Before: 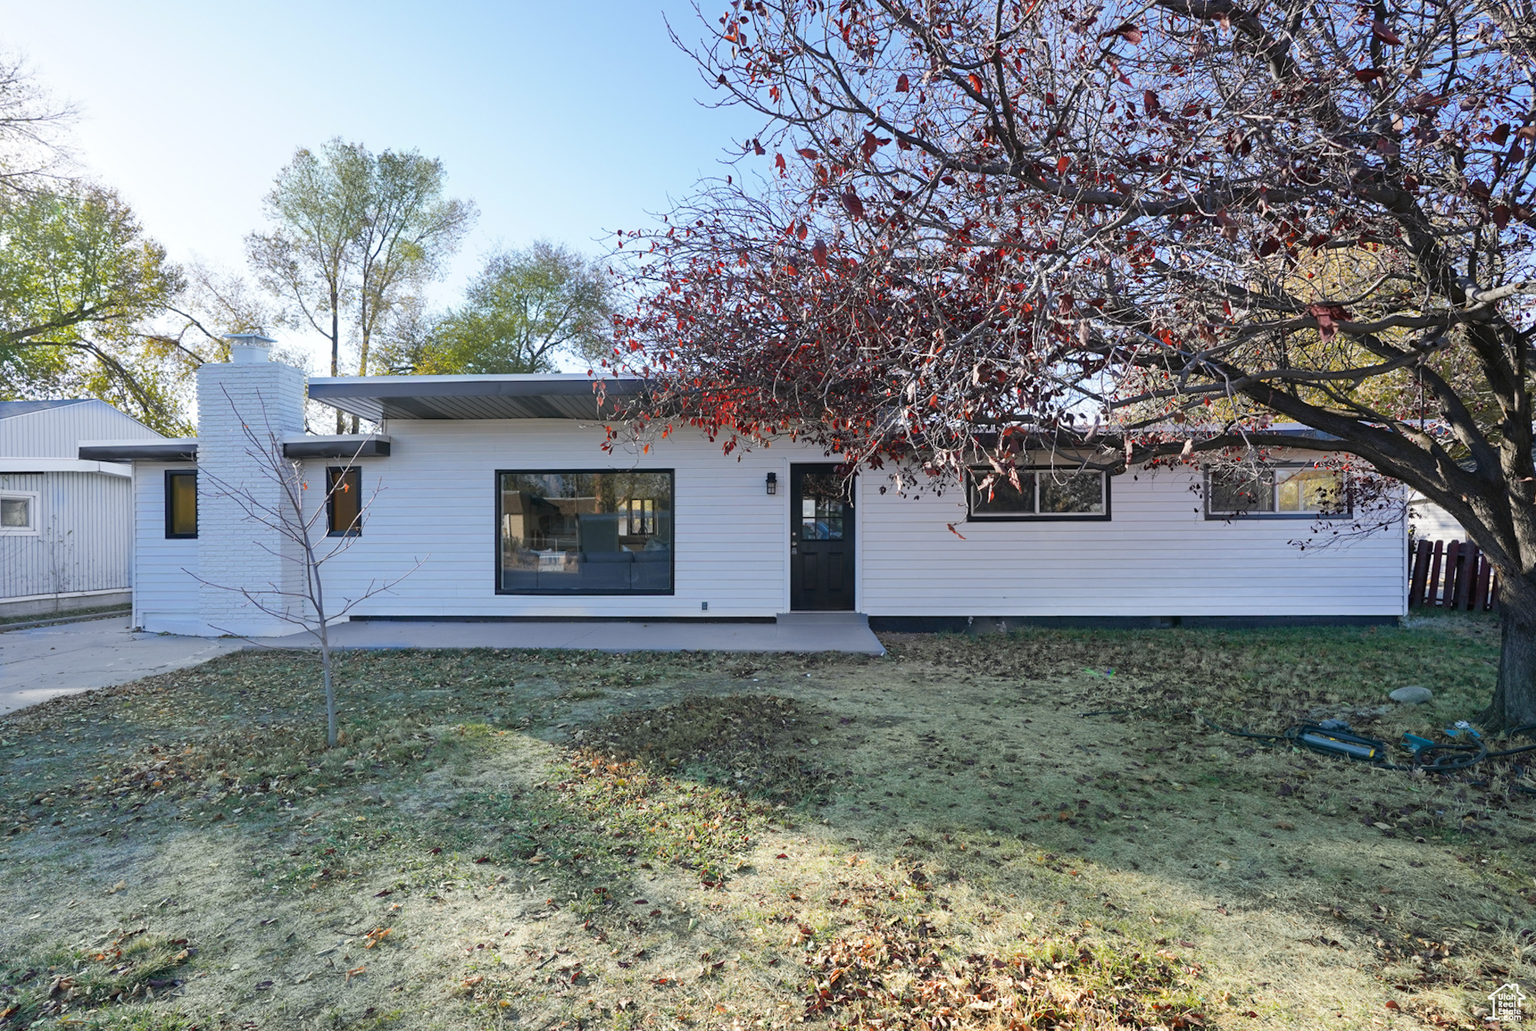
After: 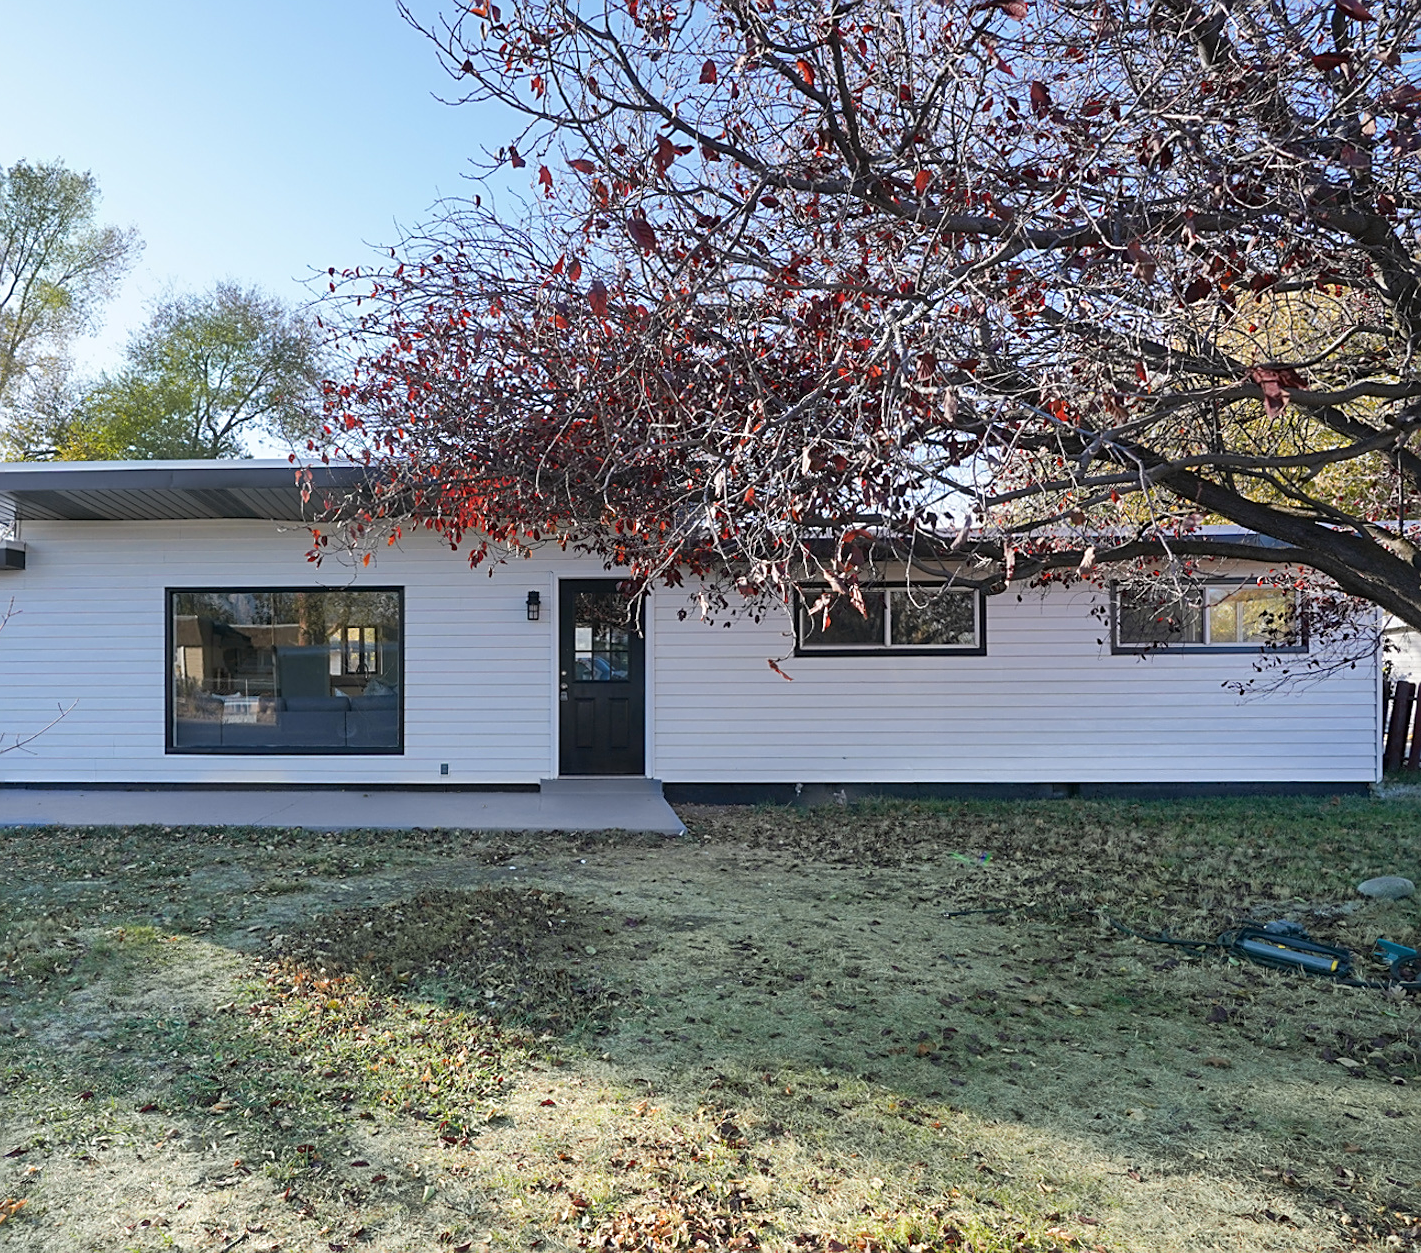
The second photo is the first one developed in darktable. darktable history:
sharpen: on, module defaults
crop and rotate: left 24.184%, top 2.863%, right 6.425%, bottom 5.954%
